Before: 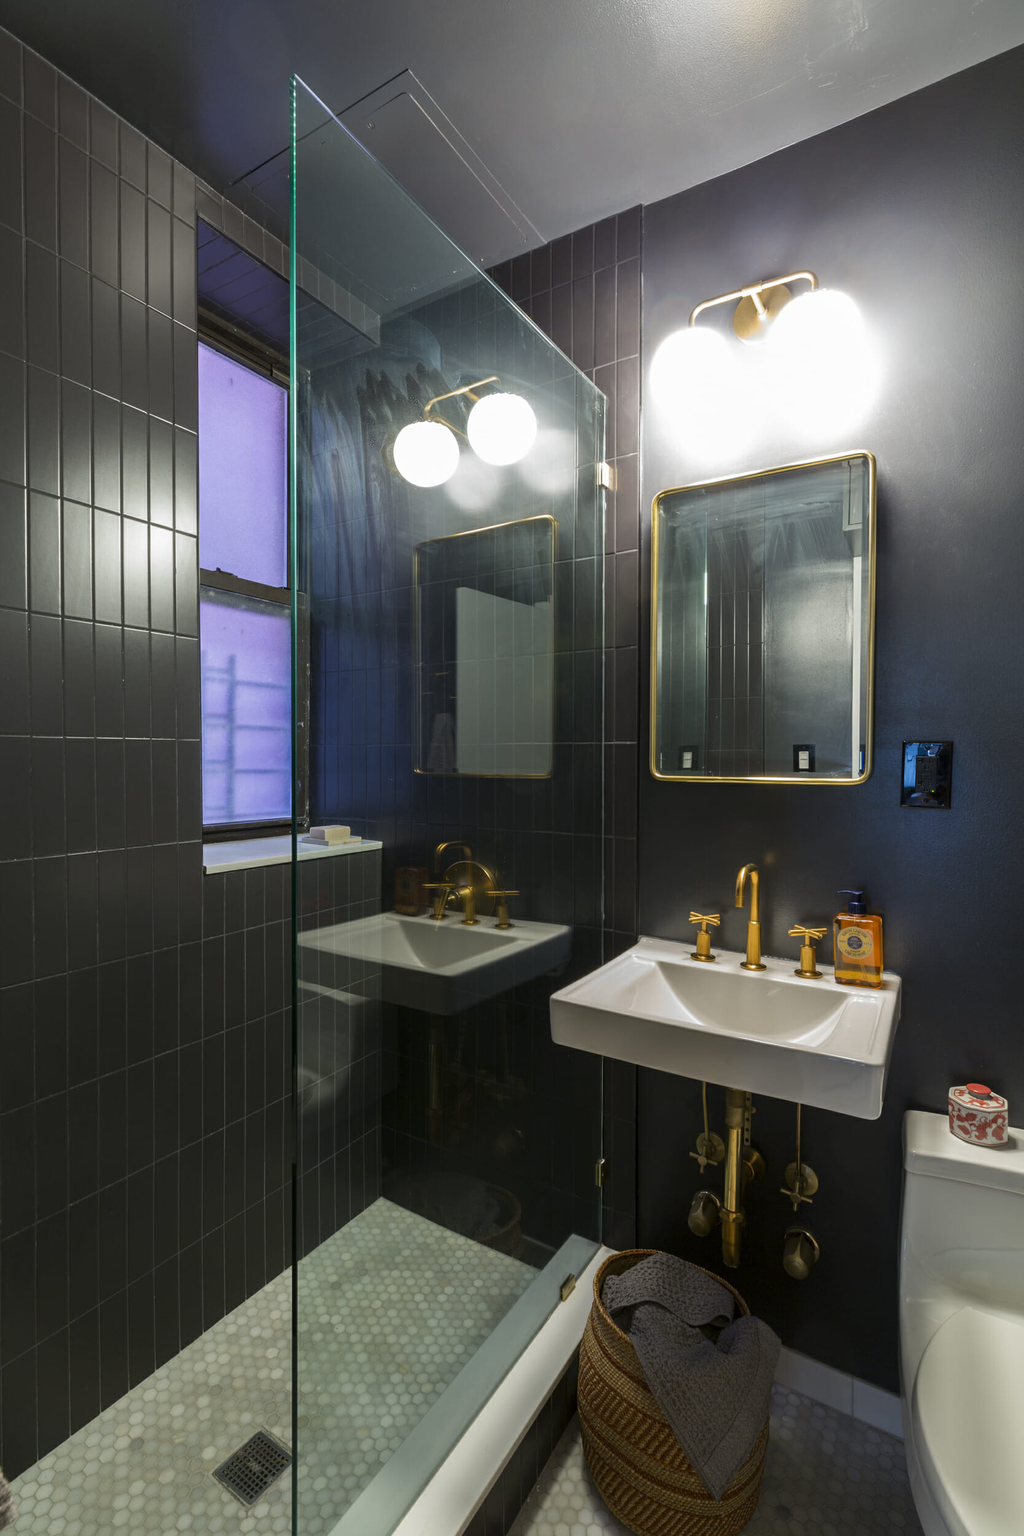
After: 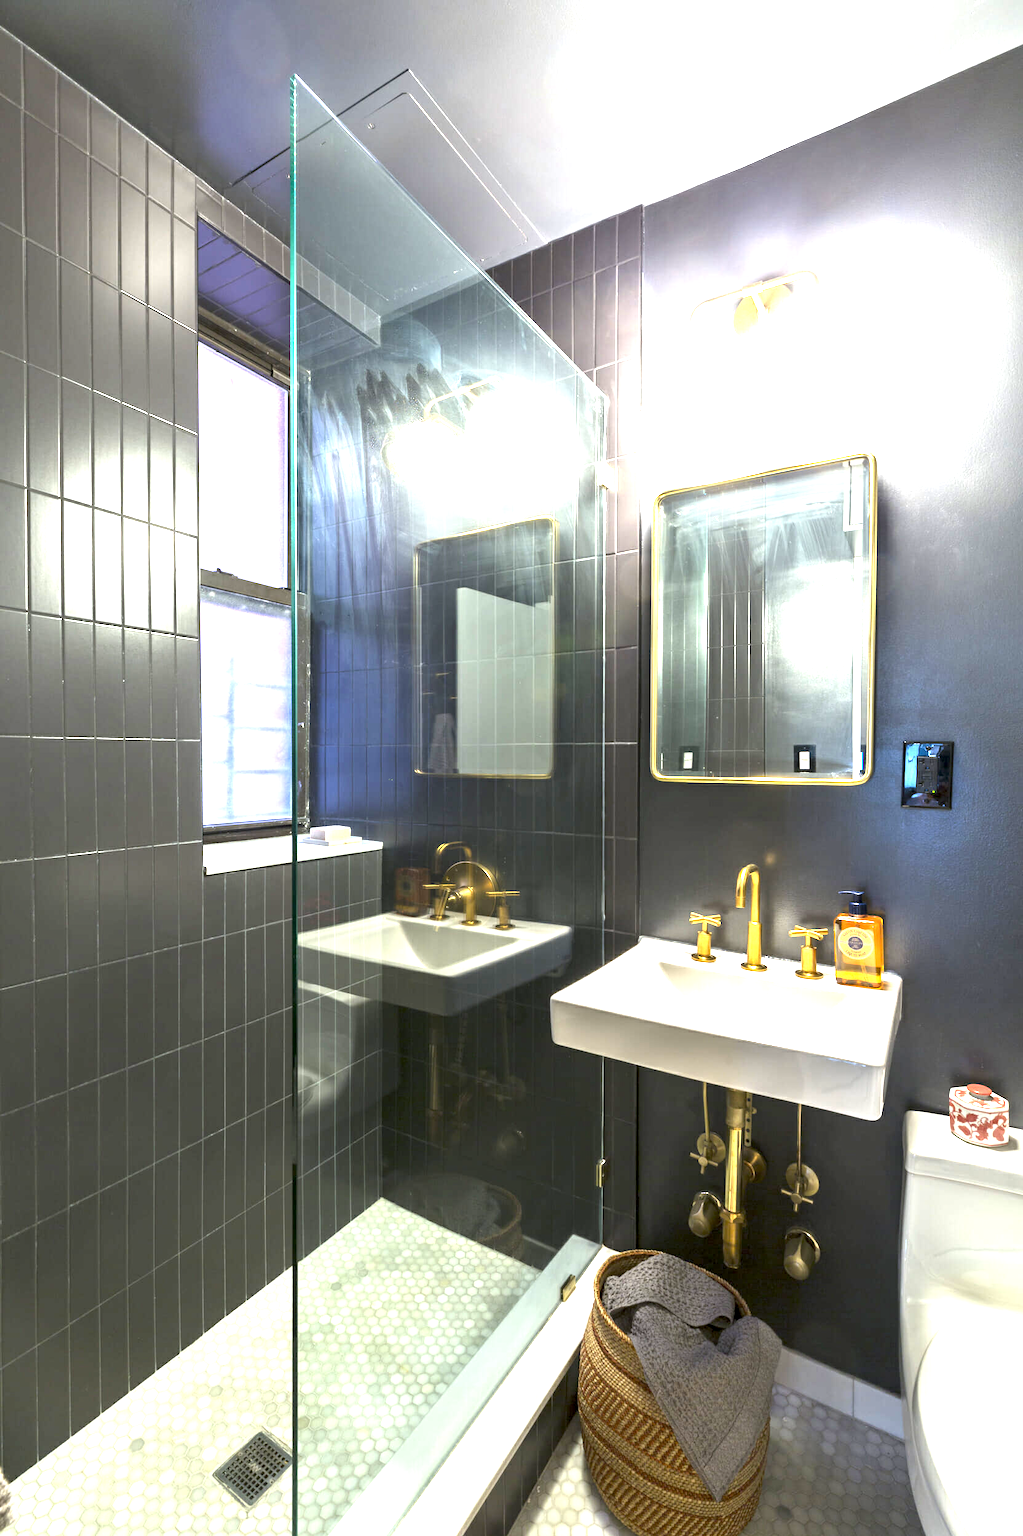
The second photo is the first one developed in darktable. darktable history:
exposure: exposure 2.222 EV, compensate highlight preservation false
tone equalizer: on, module defaults
contrast equalizer: octaves 7, y [[0.511, 0.558, 0.631, 0.632, 0.559, 0.512], [0.5 ×6], [0.5 ×6], [0 ×6], [0 ×6]], mix 0.337
